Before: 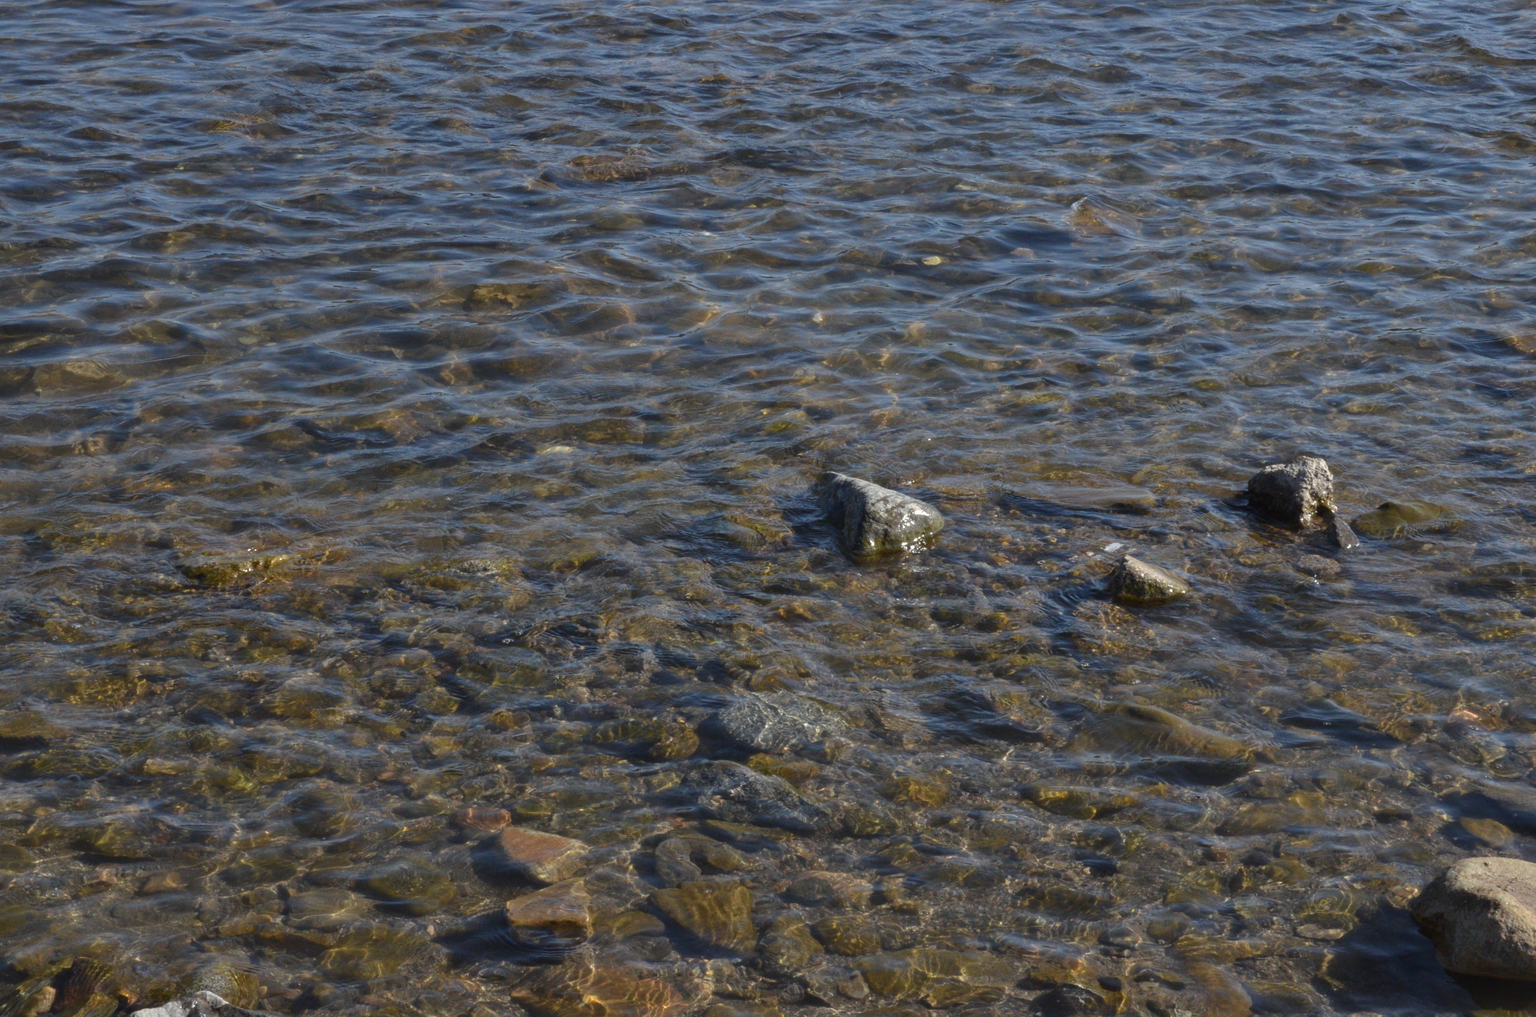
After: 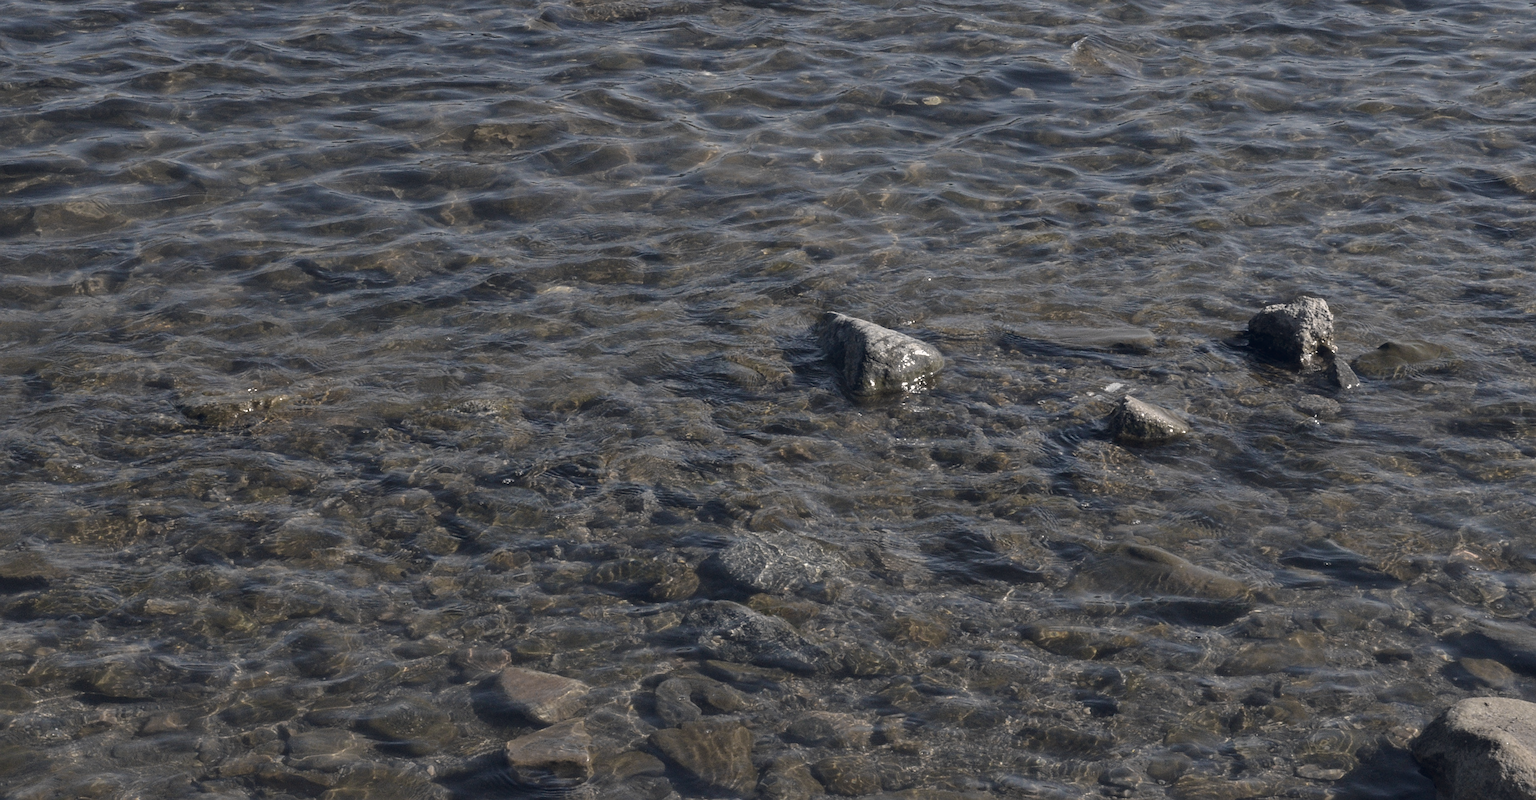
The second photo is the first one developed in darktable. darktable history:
crop and rotate: top 15.774%, bottom 5.506%
color zones: curves: ch0 [(0, 0.487) (0.241, 0.395) (0.434, 0.373) (0.658, 0.412) (0.838, 0.487)]; ch1 [(0, 0) (0.053, 0.053) (0.211, 0.202) (0.579, 0.259) (0.781, 0.241)]
color balance rgb: shadows lift › hue 87.51°, highlights gain › chroma 3.21%, highlights gain › hue 55.1°, global offset › chroma 0.15%, global offset › hue 253.66°, linear chroma grading › global chroma 0.5%
sharpen: amount 0.478
